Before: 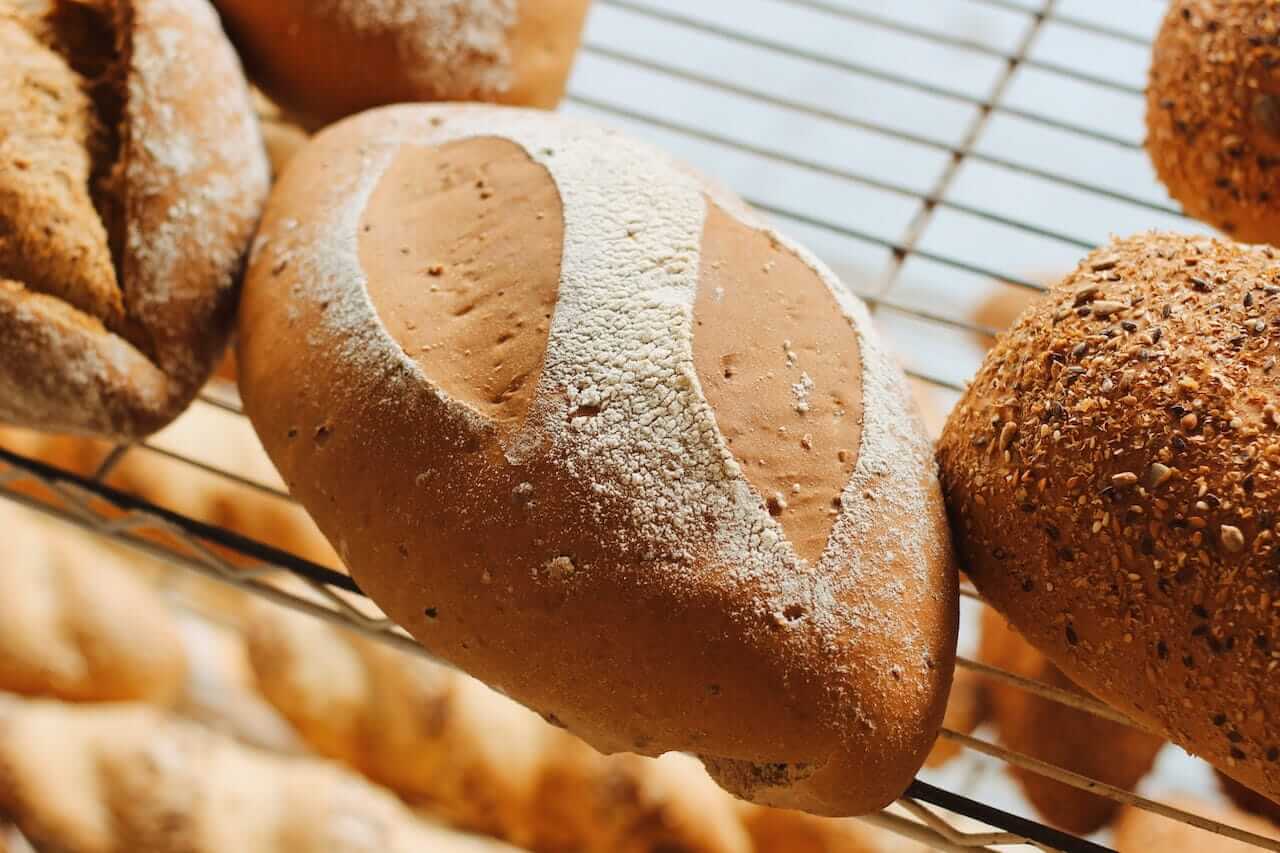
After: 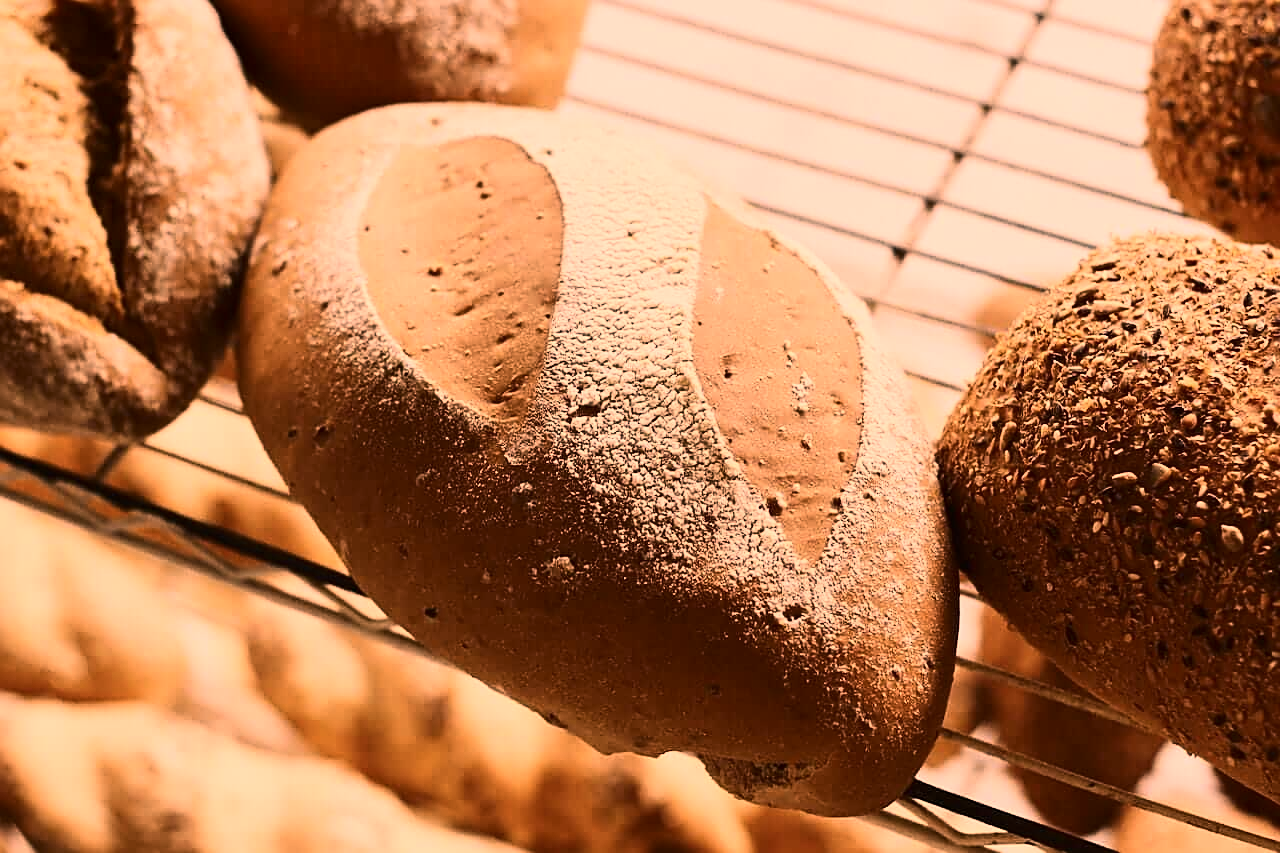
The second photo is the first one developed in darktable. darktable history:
contrast brightness saturation: contrast 0.28
sharpen: on, module defaults
color correction: highlights a* 40, highlights b* 40, saturation 0.69
